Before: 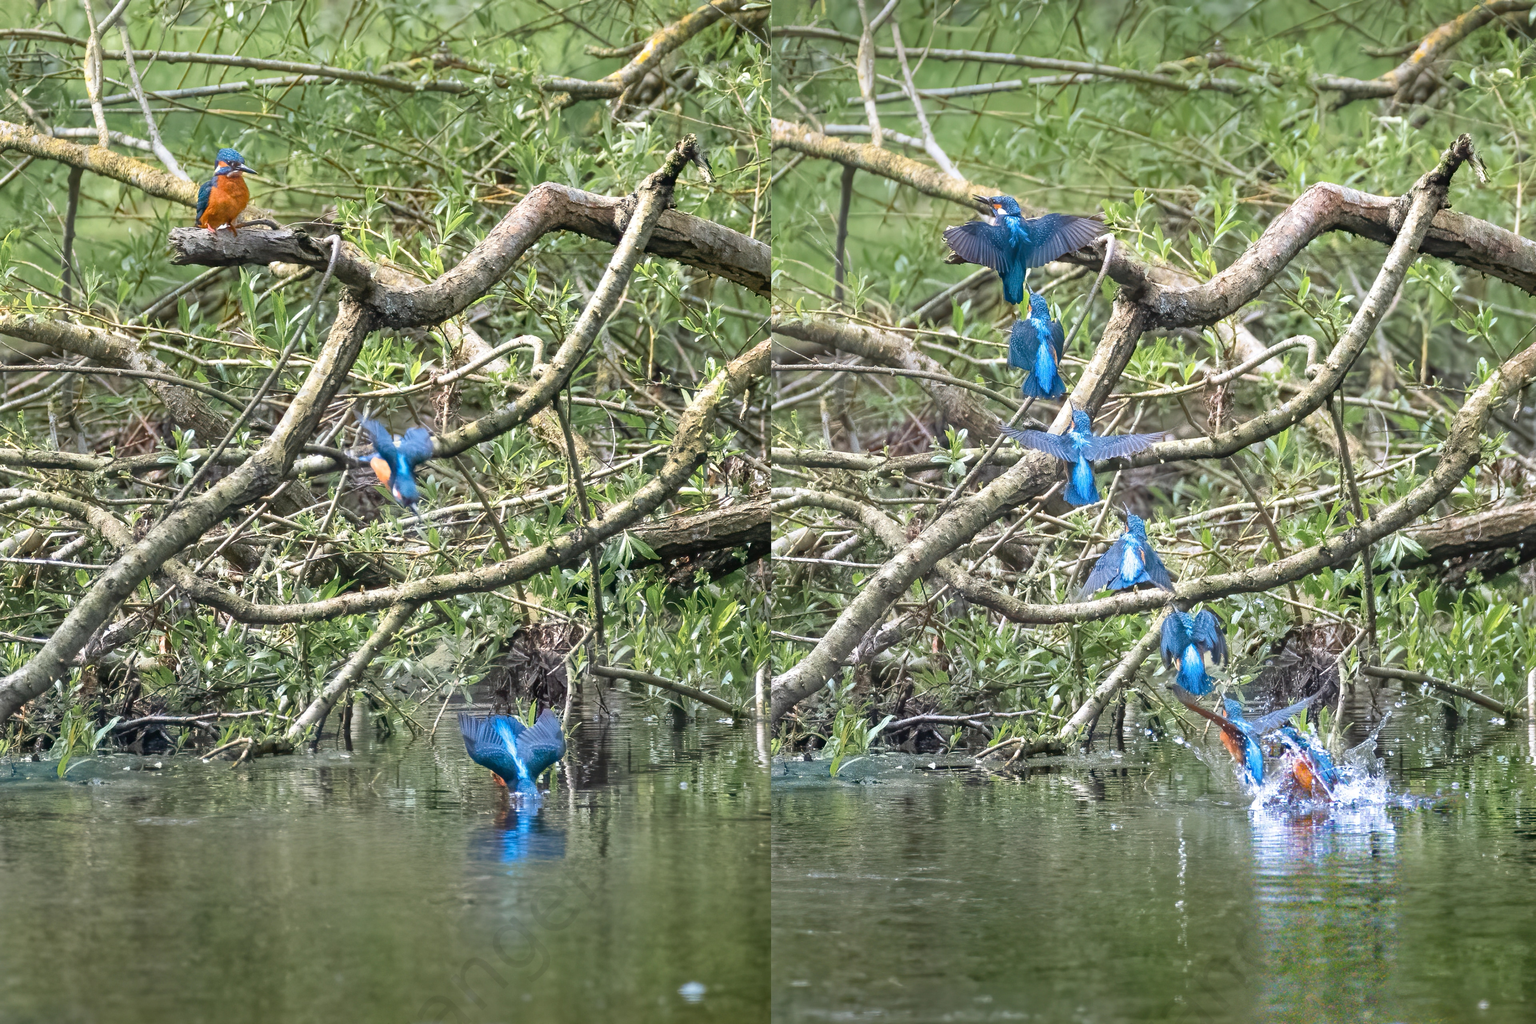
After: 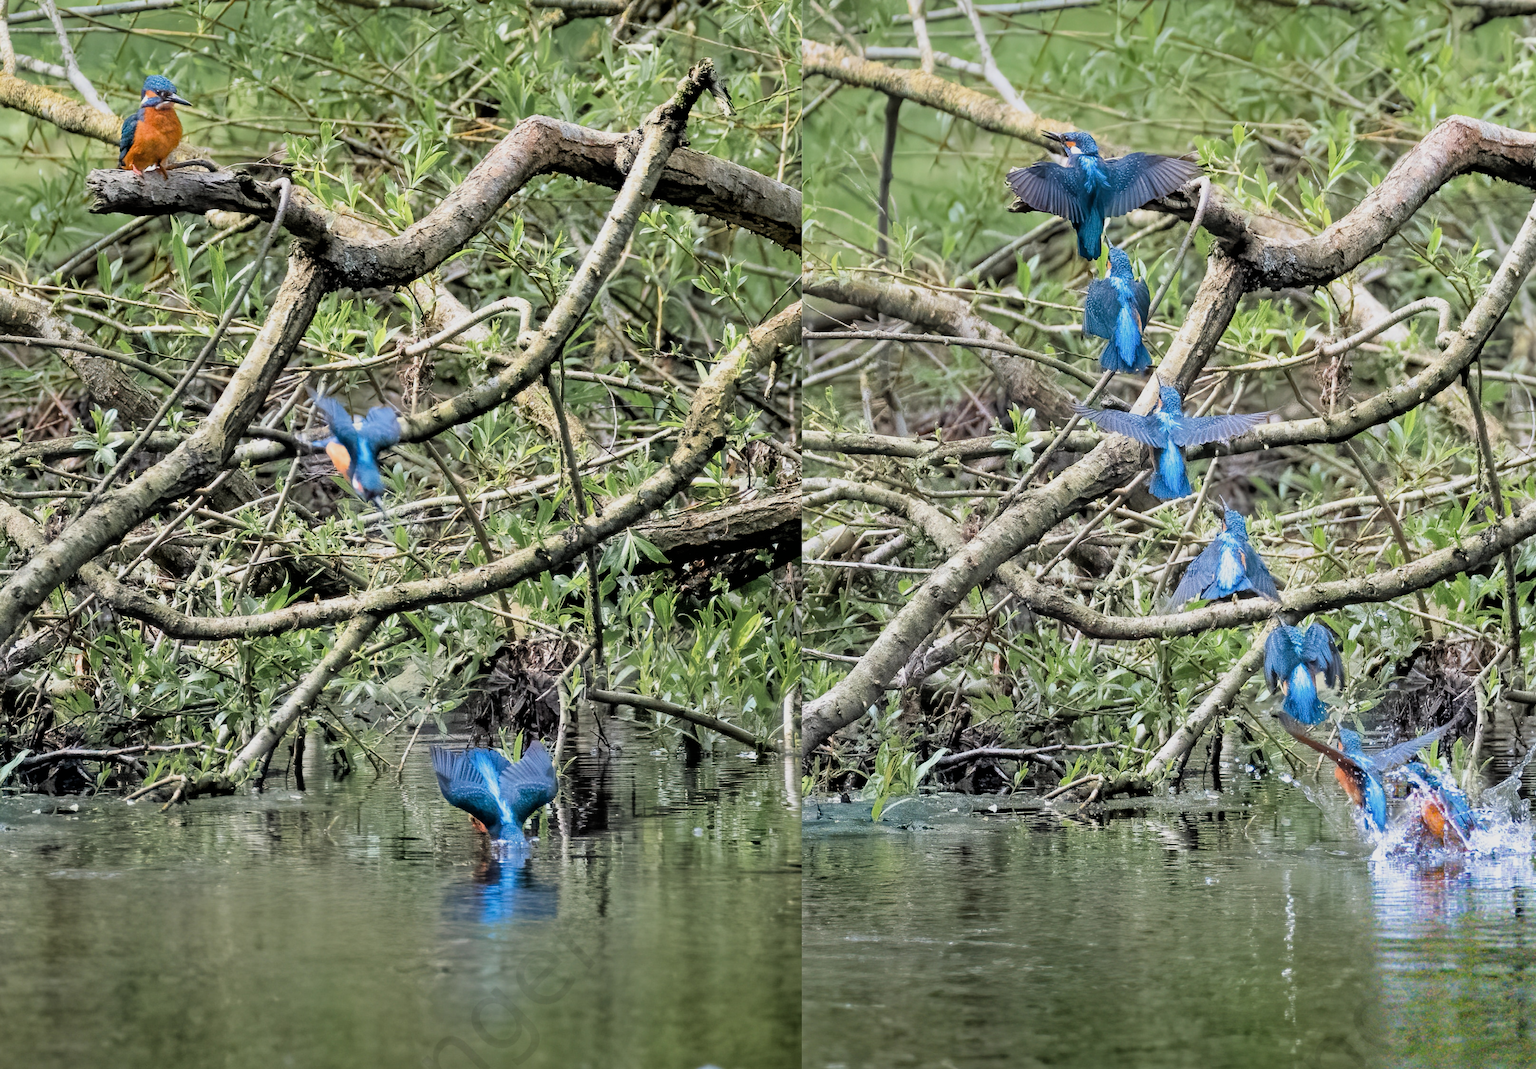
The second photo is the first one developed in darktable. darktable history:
filmic rgb: black relative exposure -3.86 EV, white relative exposure 3.48 EV, hardness 2.58, contrast 1.102
crop: left 6.255%, top 8.344%, right 9.524%, bottom 3.724%
